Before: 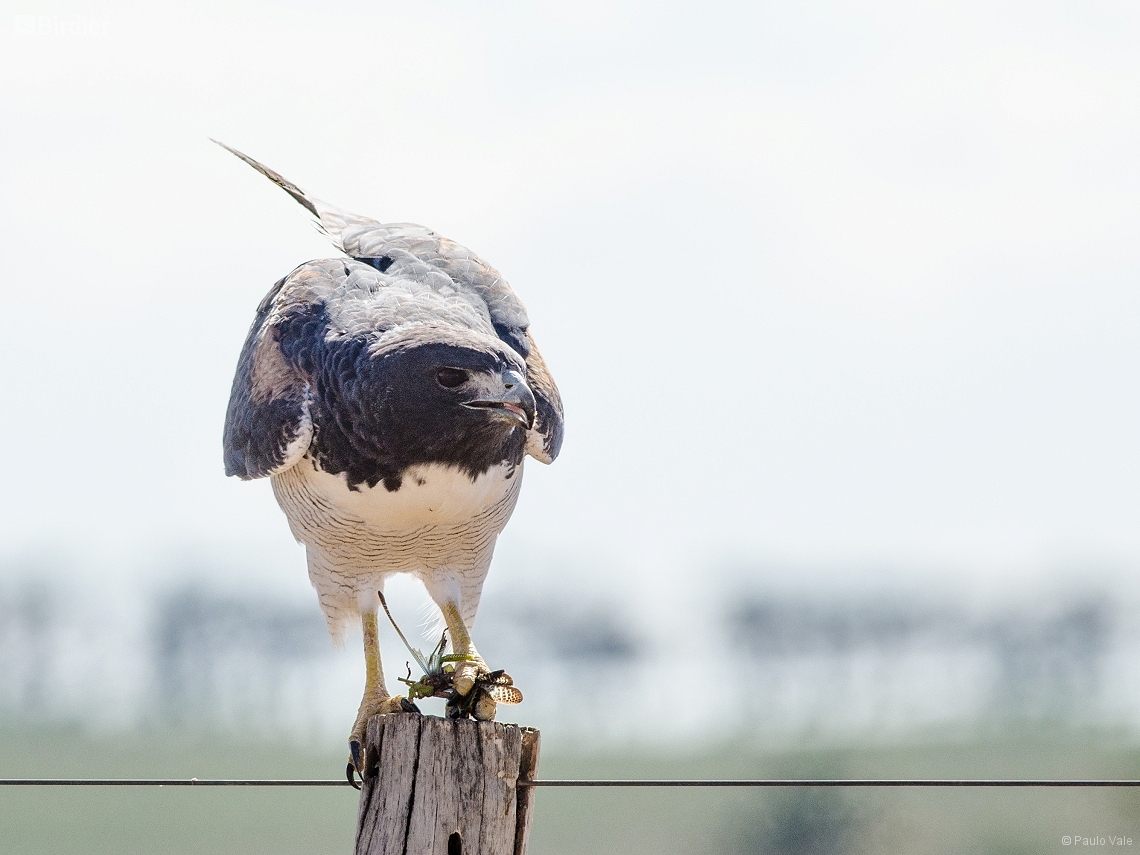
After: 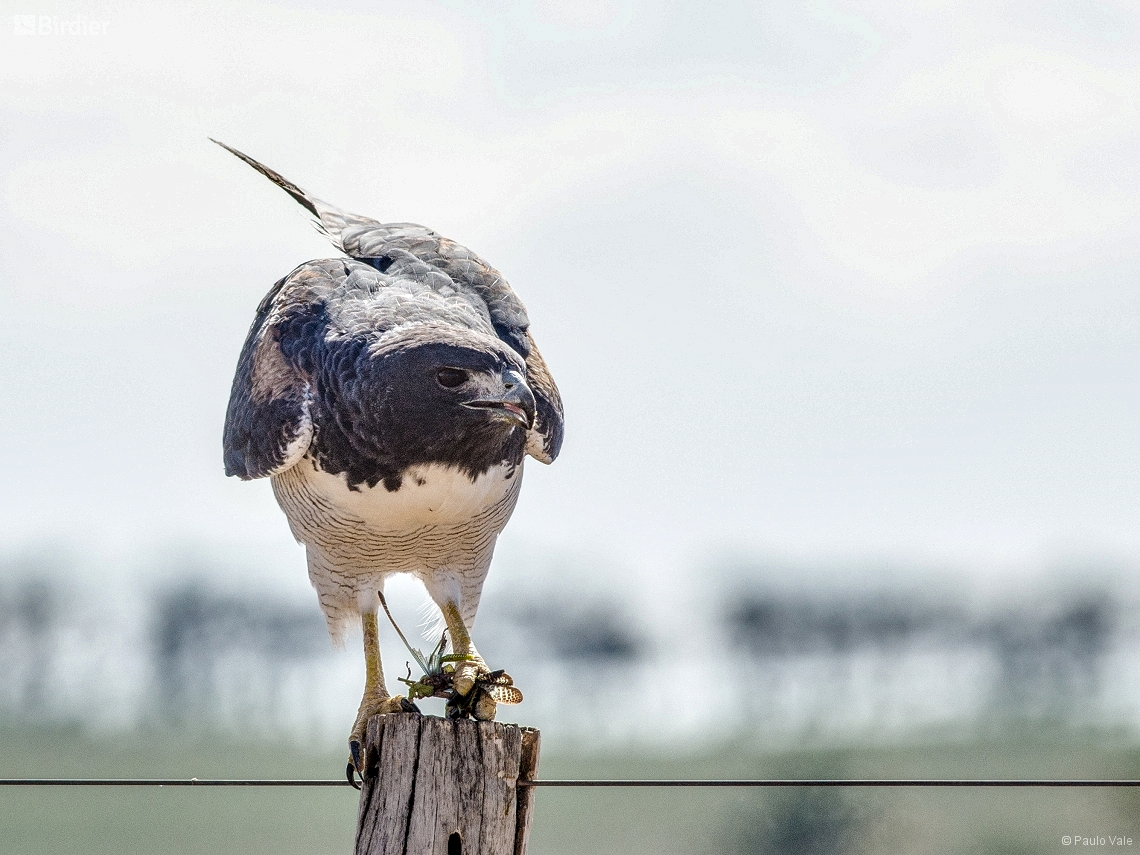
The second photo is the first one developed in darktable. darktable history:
shadows and highlights: low approximation 0.01, soften with gaussian
local contrast: highlights 61%, detail 143%, midtone range 0.428
